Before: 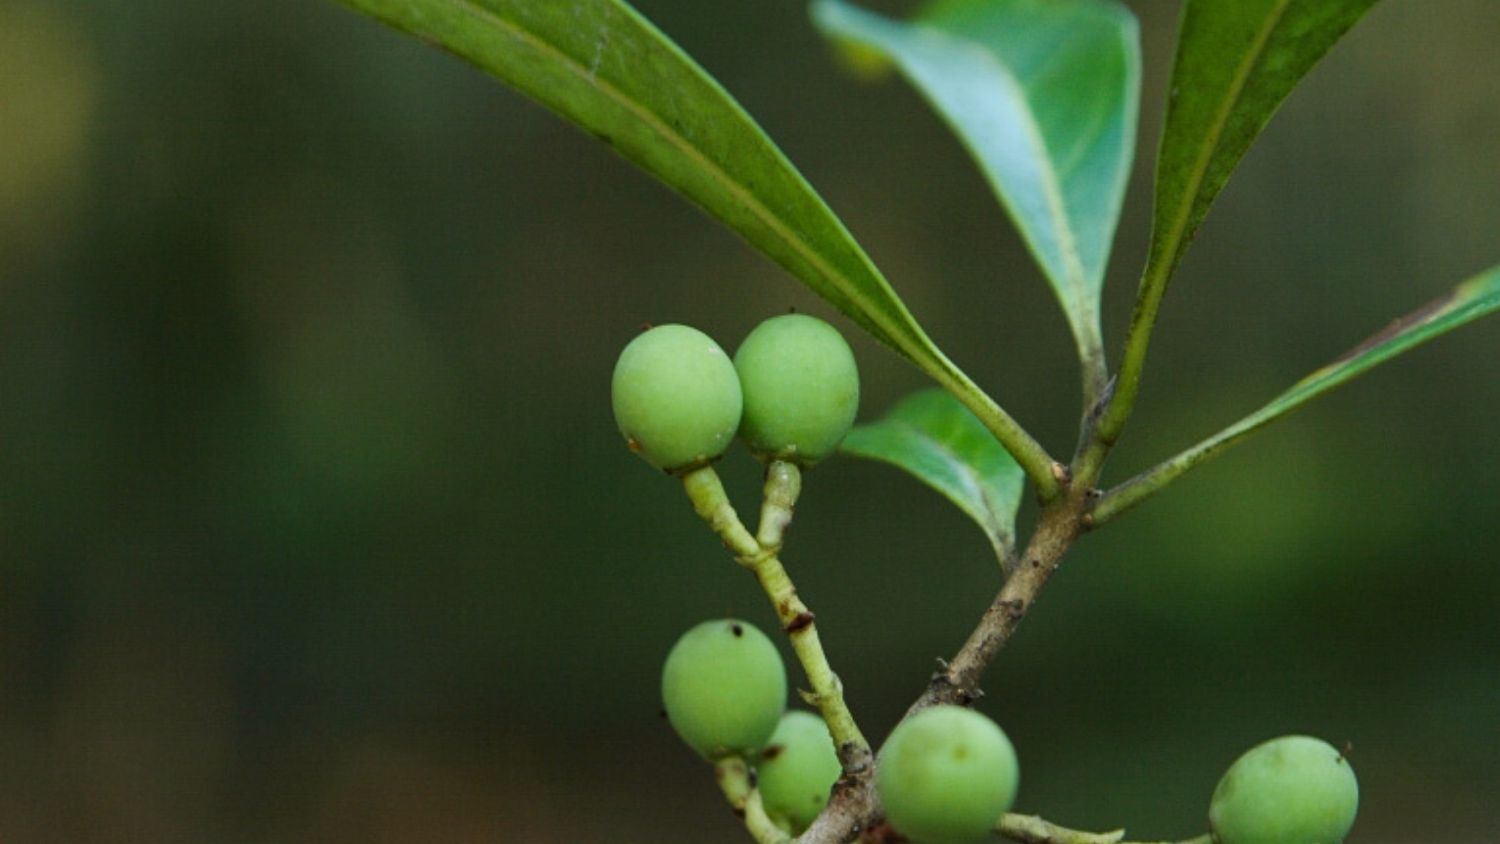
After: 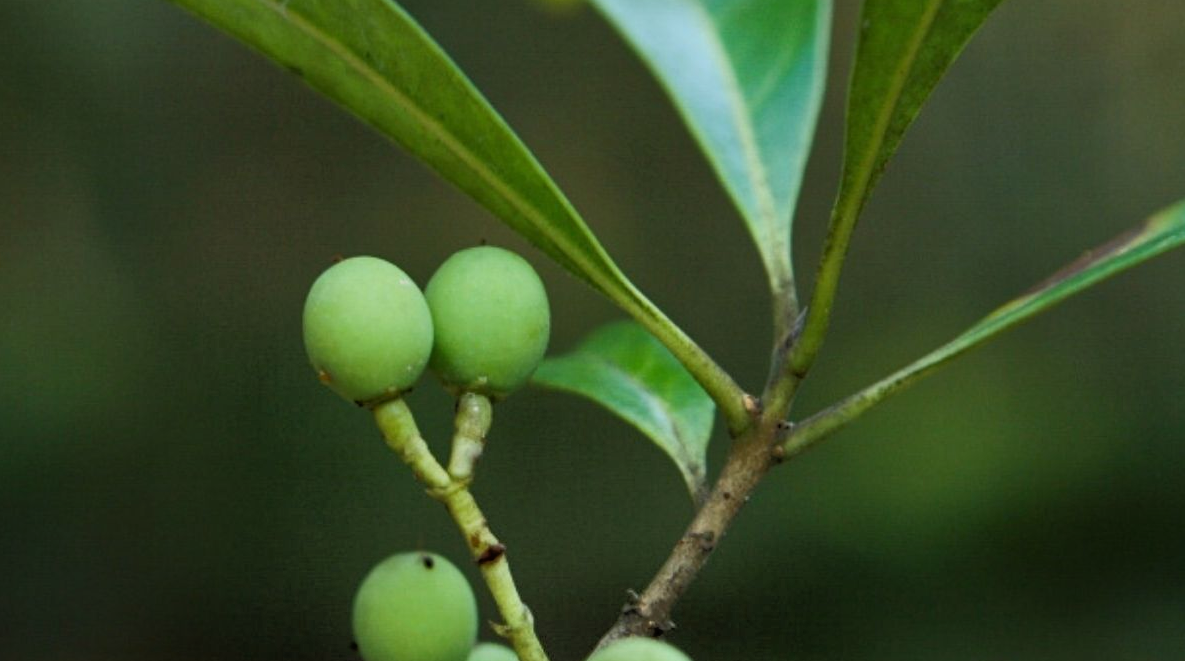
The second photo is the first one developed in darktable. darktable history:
tone equalizer: -8 EV -1.83 EV, -7 EV -1.16 EV, -6 EV -1.59 EV, mask exposure compensation -0.513 EV
crop and rotate: left 20.625%, top 8.097%, right 0.332%, bottom 13.501%
